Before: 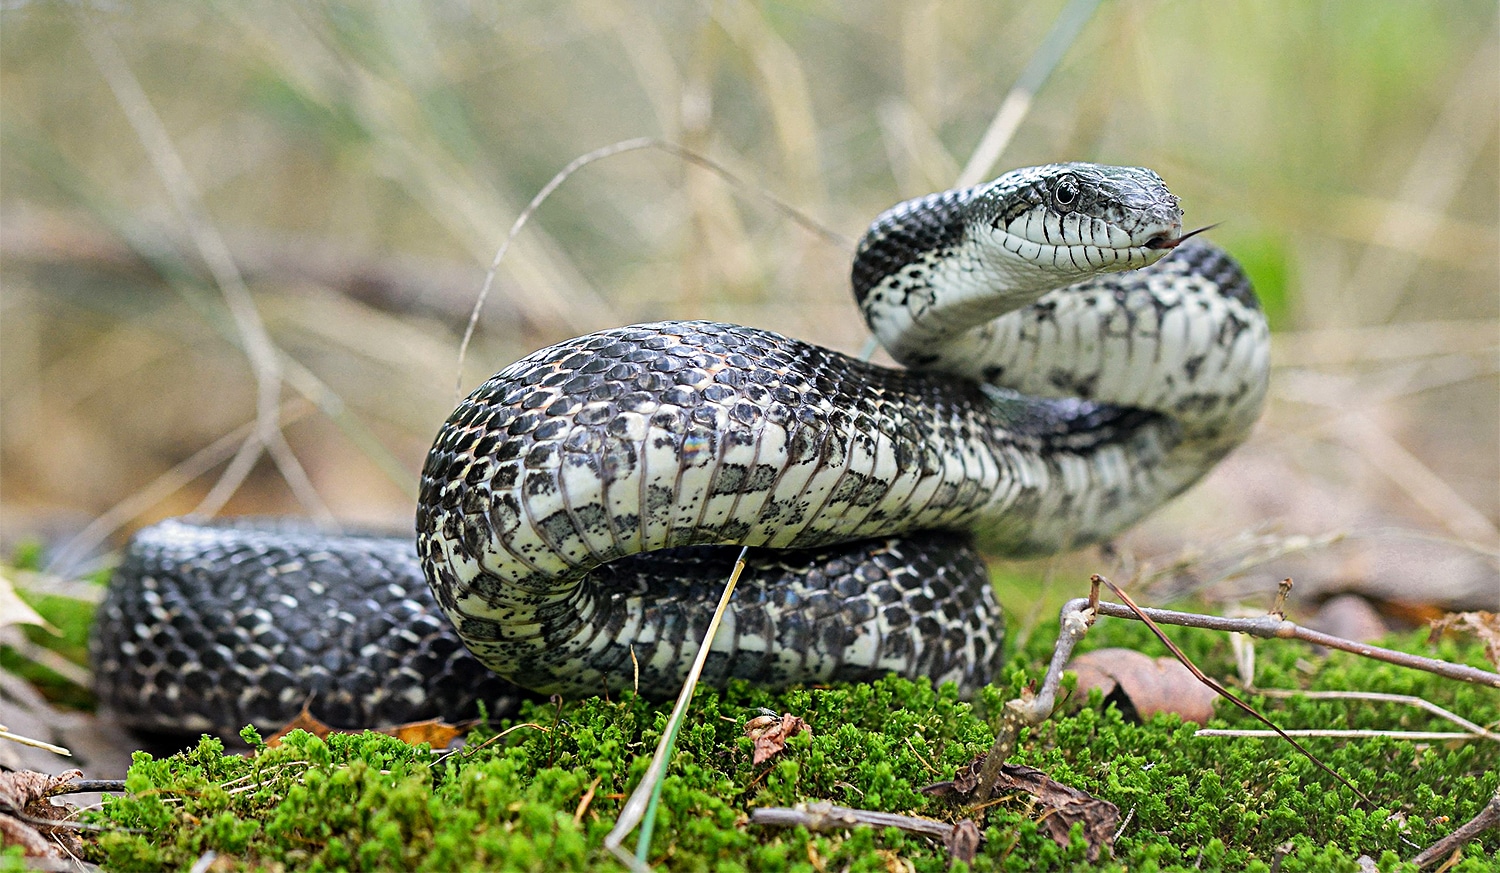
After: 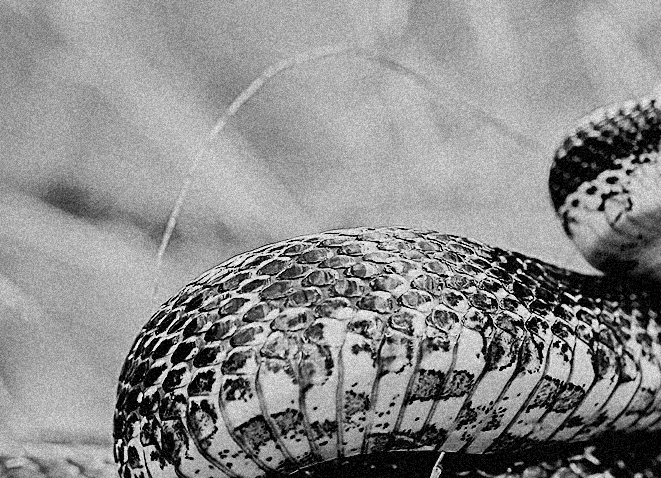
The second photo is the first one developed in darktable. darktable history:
color balance rgb: shadows lift › luminance -28.76%, shadows lift › chroma 10%, shadows lift › hue 230°, power › chroma 0.5%, power › hue 215°, highlights gain › luminance 7.14%, highlights gain › chroma 1%, highlights gain › hue 50°, global offset › luminance -0.29%, global offset › hue 260°, perceptual saturation grading › global saturation 20%, perceptual saturation grading › highlights -13.92%, perceptual saturation grading › shadows 50%
filmic rgb: black relative exposure -4.14 EV, white relative exposure 5.1 EV, hardness 2.11, contrast 1.165
monochrome: on, module defaults
sharpen: on, module defaults
contrast brightness saturation: contrast 0.04, saturation 0.16
grain: coarseness 46.9 ISO, strength 50.21%, mid-tones bias 0%
crop: left 20.248%, top 10.86%, right 35.675%, bottom 34.321%
